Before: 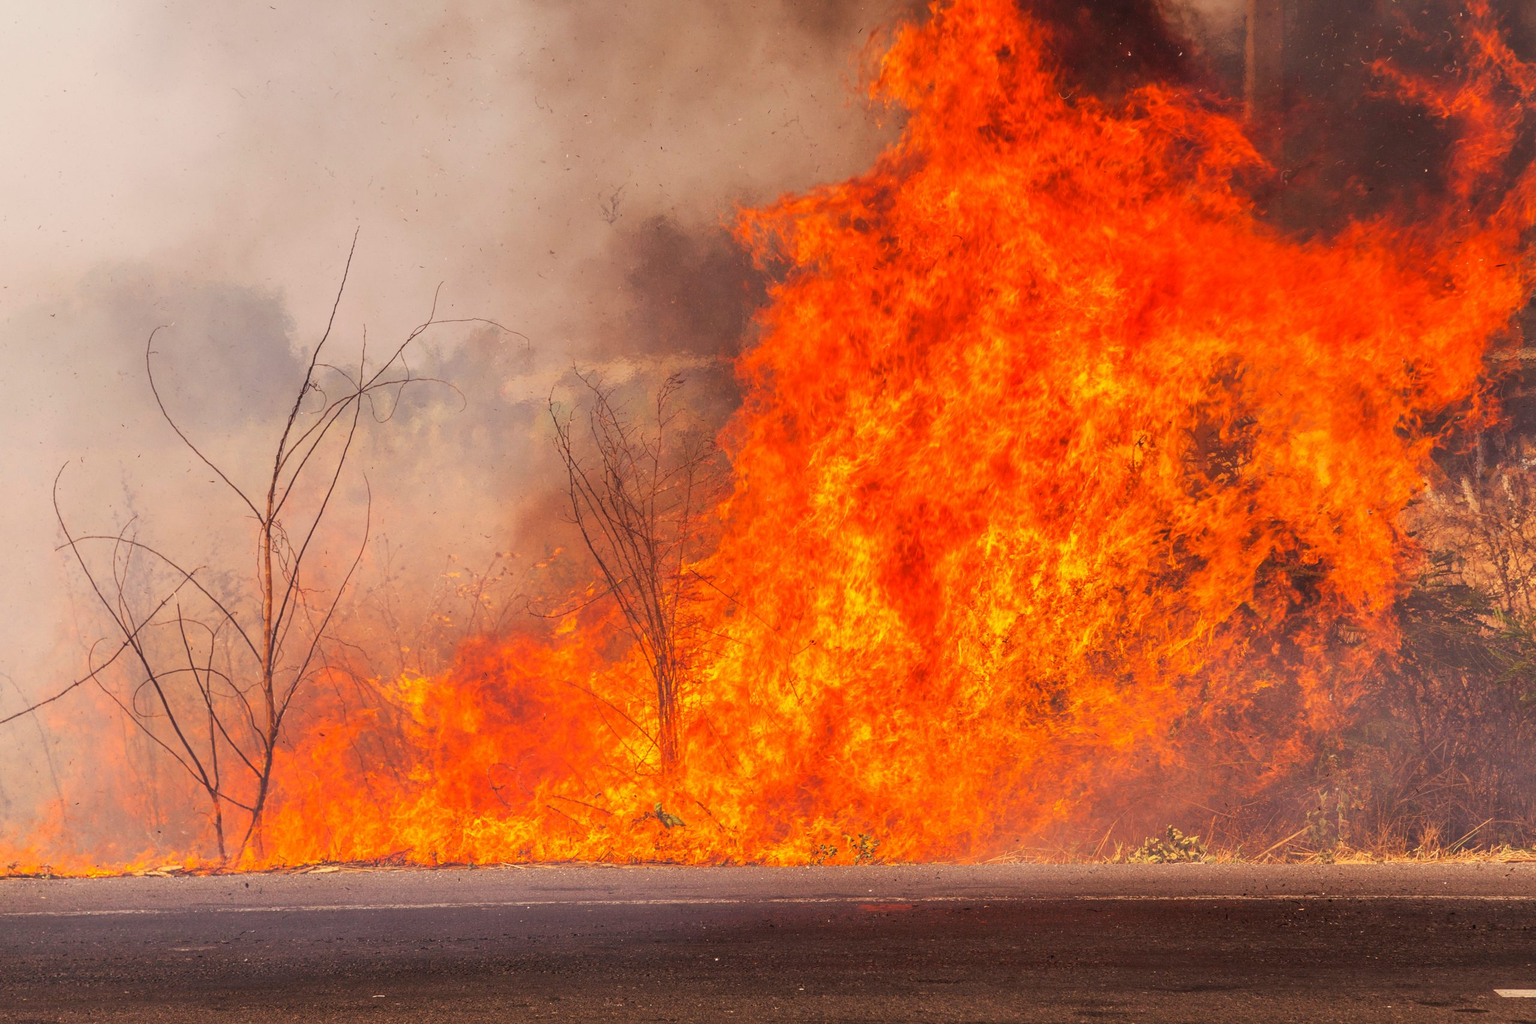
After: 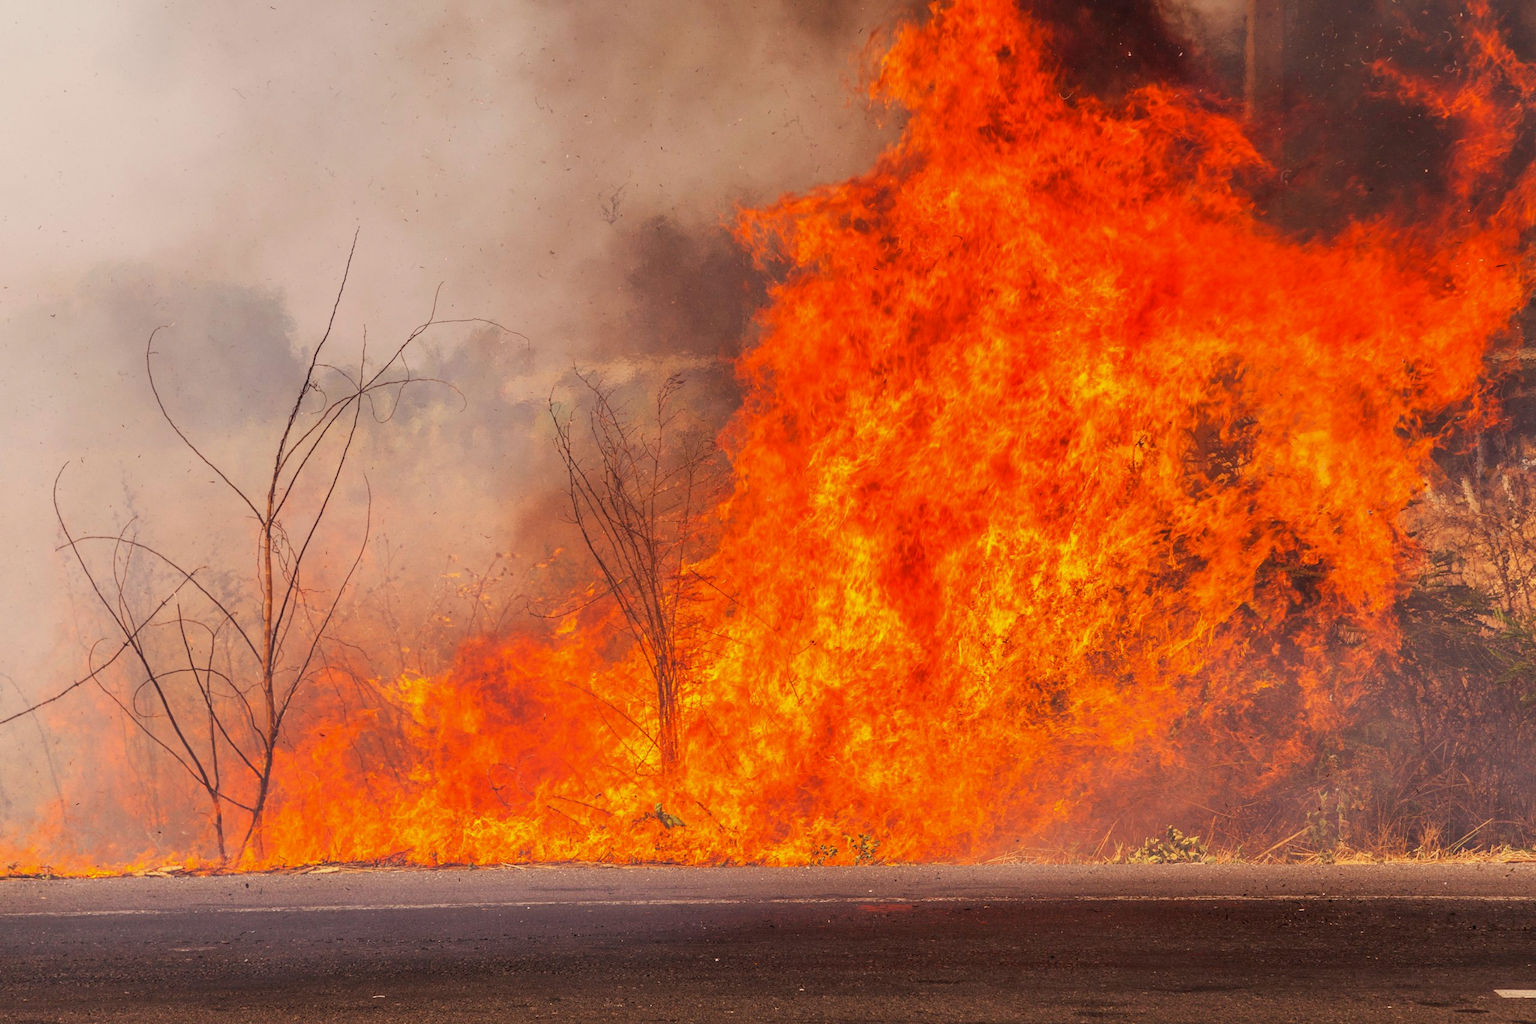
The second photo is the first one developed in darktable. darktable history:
exposure: black level correction 0.002, exposure -0.108 EV, compensate highlight preservation false
